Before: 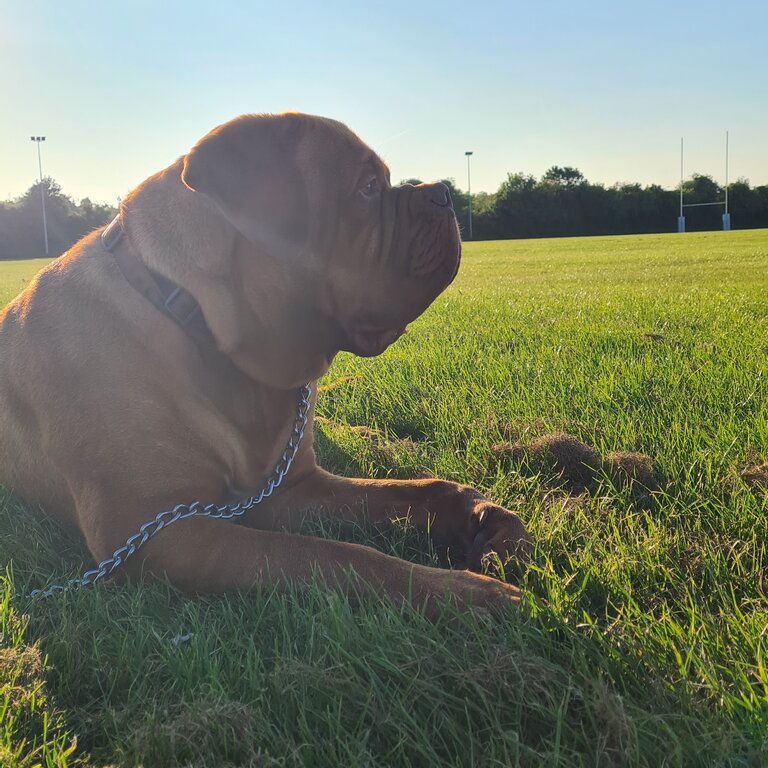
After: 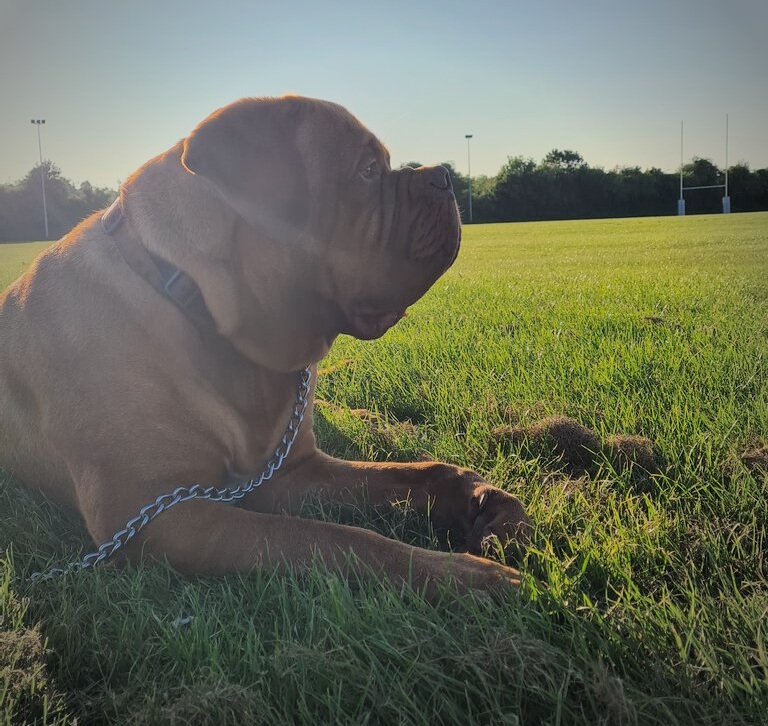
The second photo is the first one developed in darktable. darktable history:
crop and rotate: top 2.245%, bottom 3.182%
filmic rgb: black relative exposure -7.65 EV, white relative exposure 4.56 EV, hardness 3.61, color science v6 (2022)
vignetting: center (-0.015, 0)
